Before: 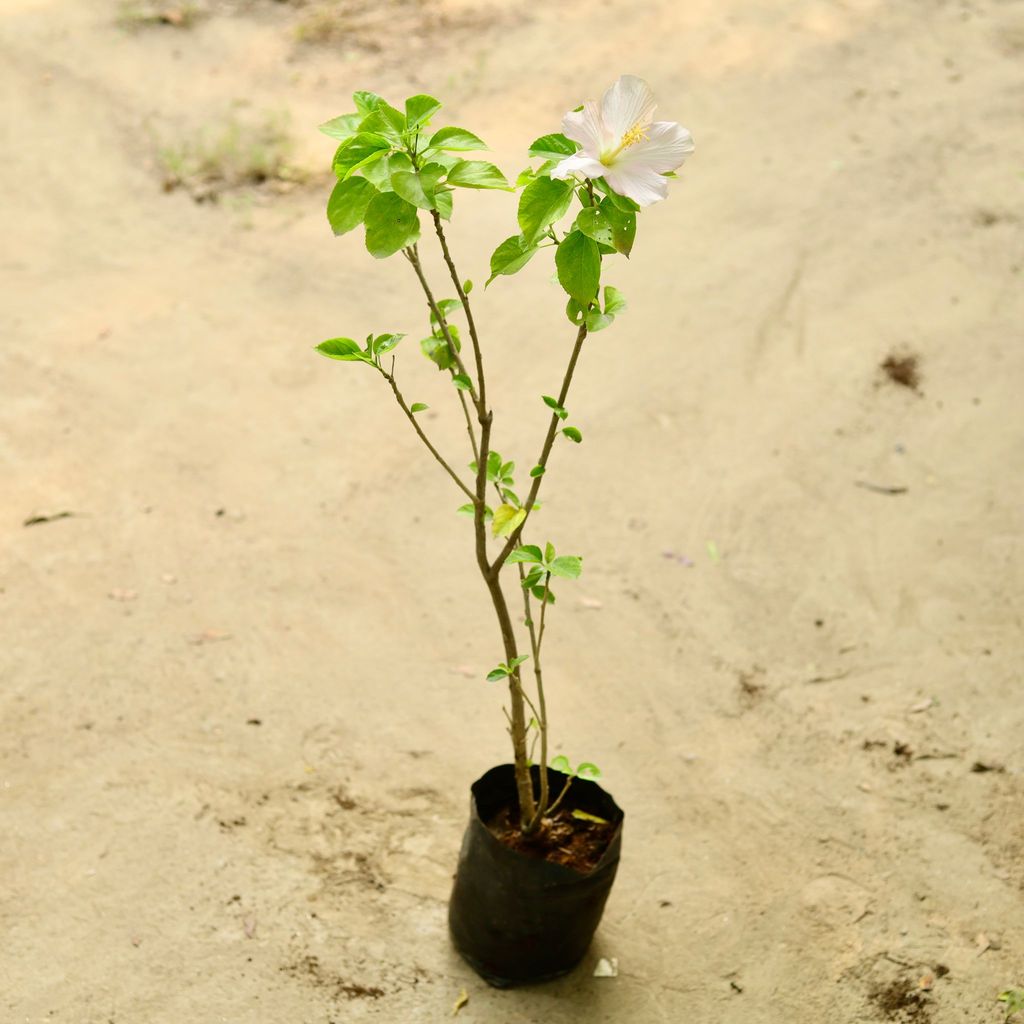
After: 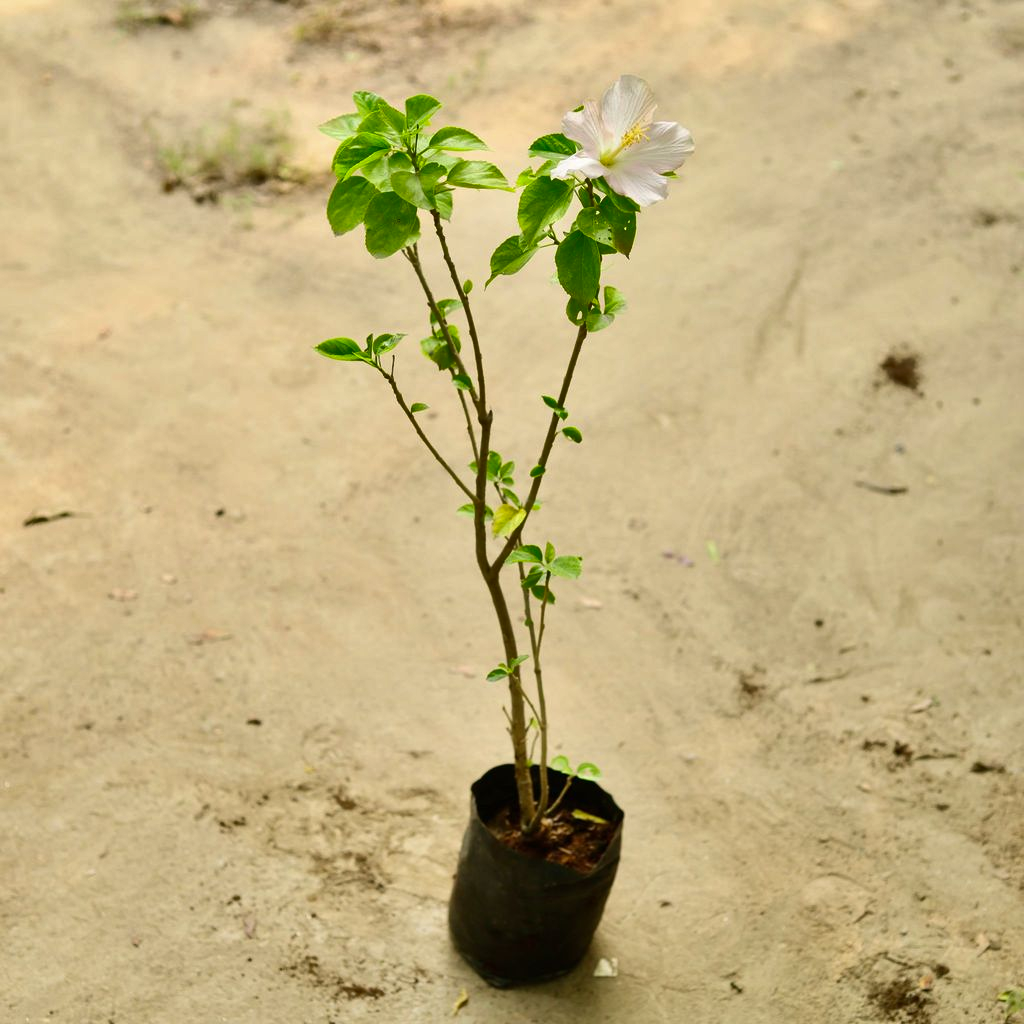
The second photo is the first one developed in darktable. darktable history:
shadows and highlights: shadows 4.6, soften with gaussian
